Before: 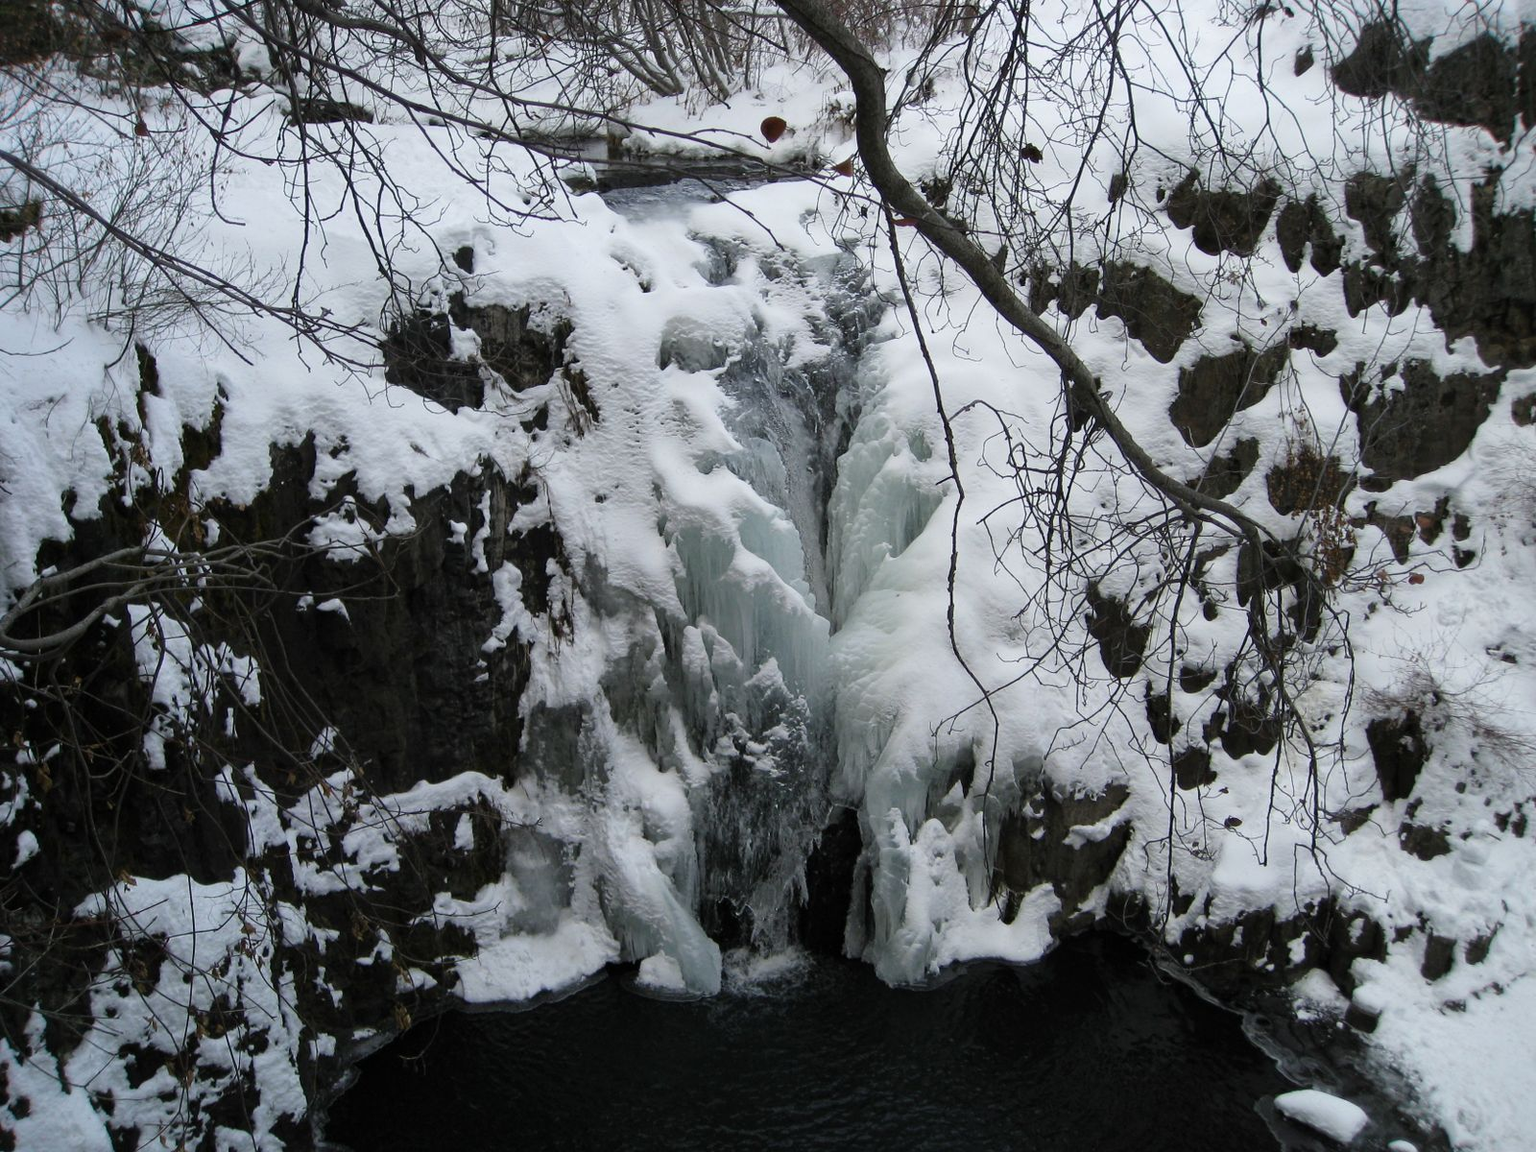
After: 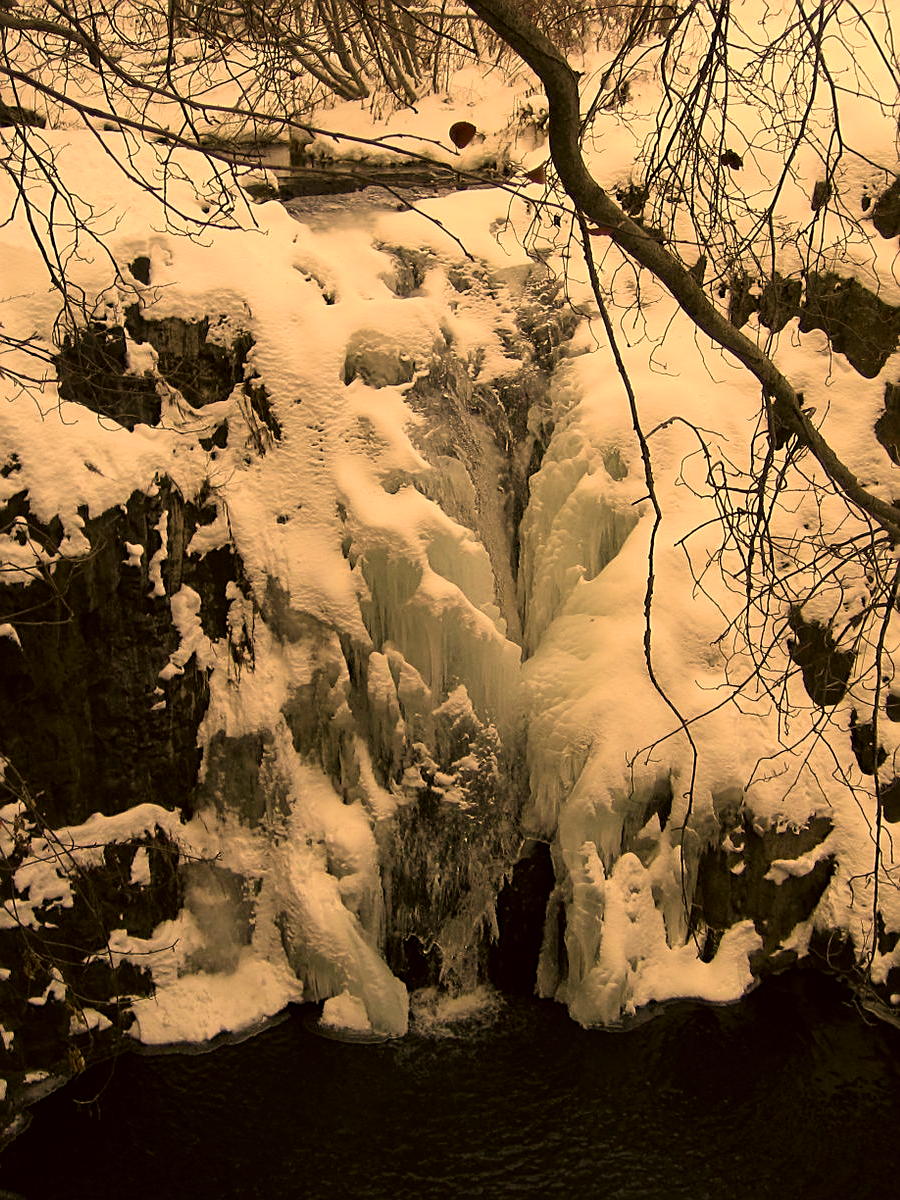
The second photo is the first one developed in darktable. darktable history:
sharpen: on, module defaults
crop: left 21.496%, right 22.254%
color calibration: x 0.334, y 0.349, temperature 5426 K
velvia: on, module defaults
white balance: red 1.045, blue 0.932
color correction: highlights a* 17.94, highlights b* 35.39, shadows a* 1.48, shadows b* 6.42, saturation 1.01
exposure: black level correction 0.001, compensate highlight preservation false
